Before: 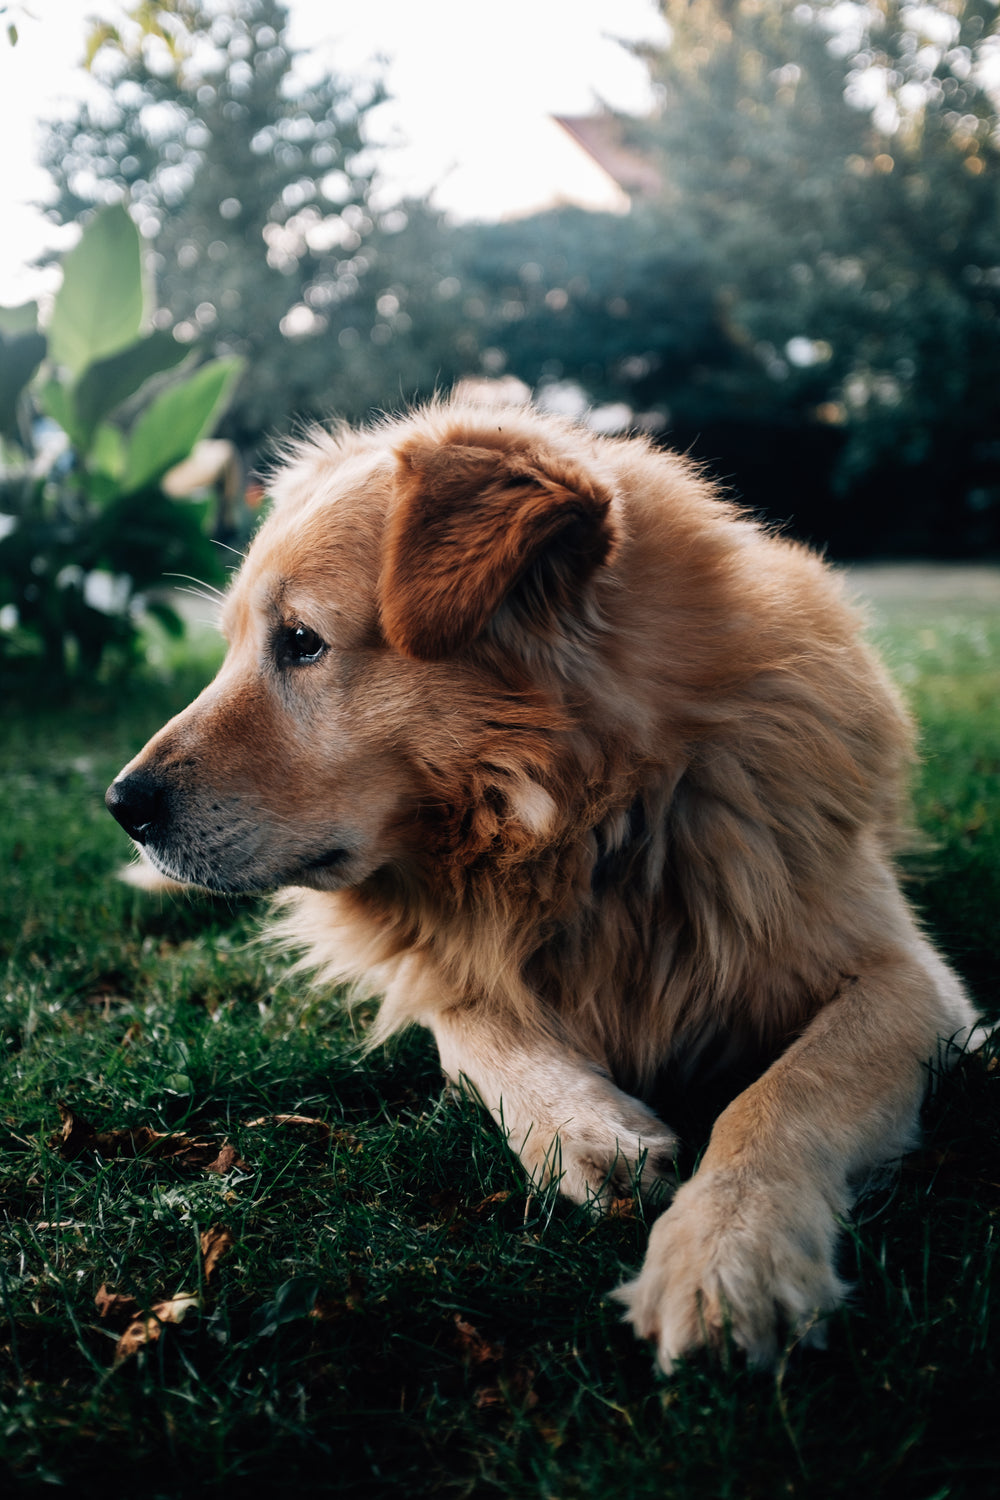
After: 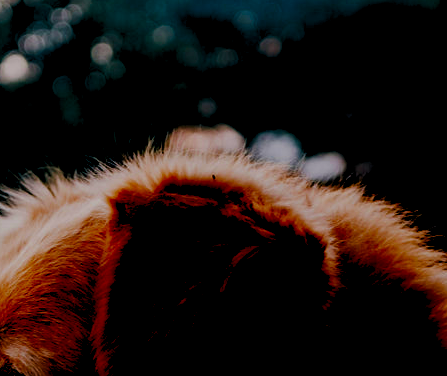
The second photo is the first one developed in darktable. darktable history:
crop: left 28.64%, top 16.832%, right 26.637%, bottom 58.055%
filmic rgb: black relative exposure -5 EV, hardness 2.88, contrast 1.3
levels: levels [0.073, 0.497, 0.972]
color balance rgb: perceptual saturation grading › global saturation 30%, global vibrance 20%
contrast brightness saturation: brightness -1, saturation 1
